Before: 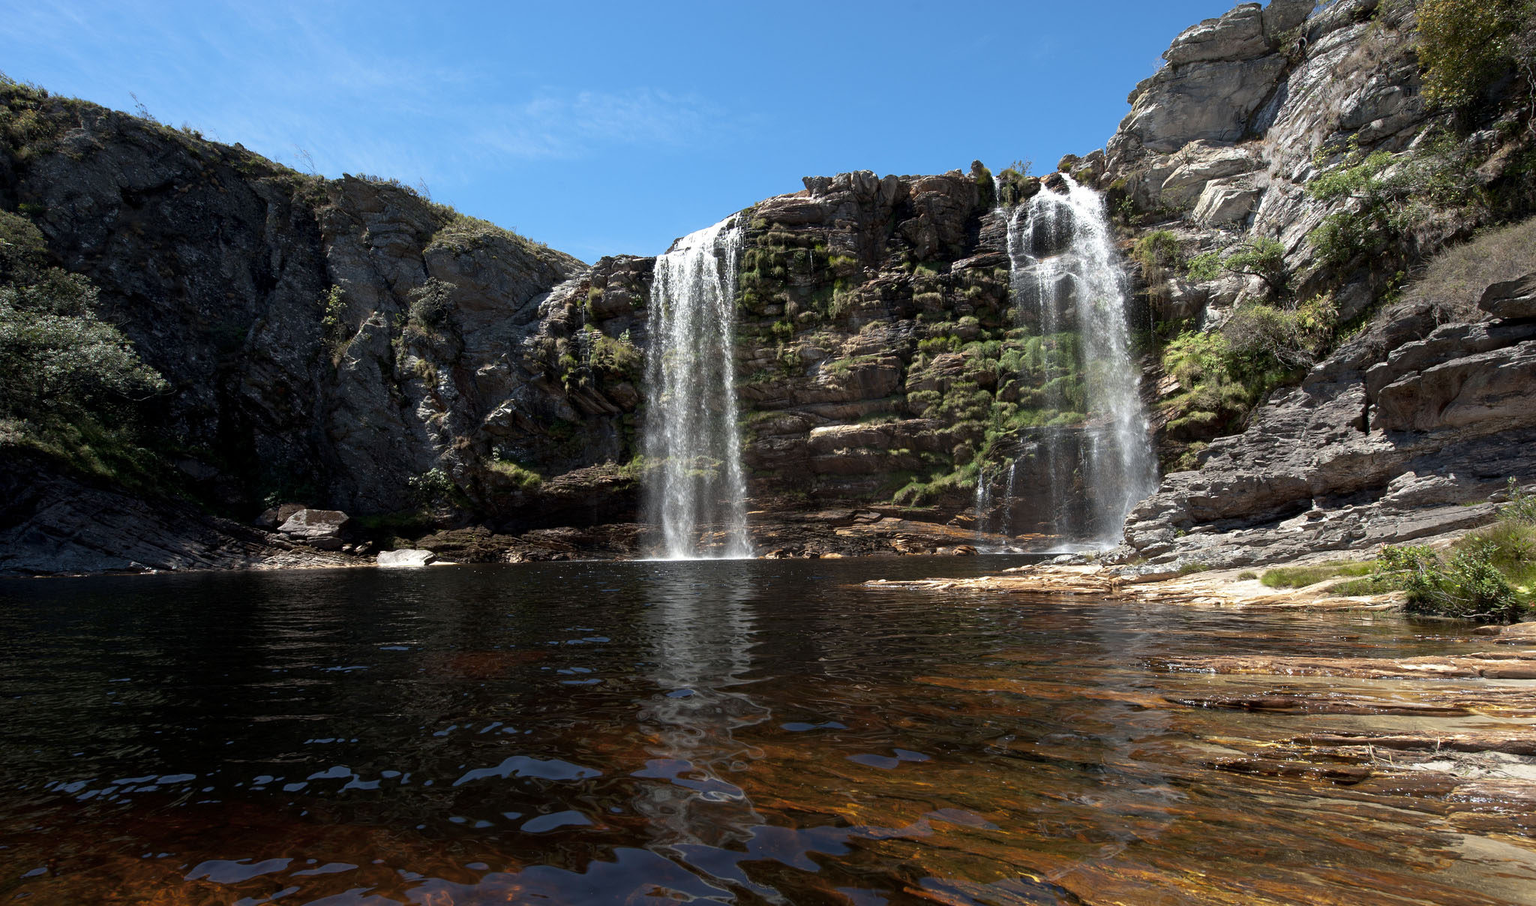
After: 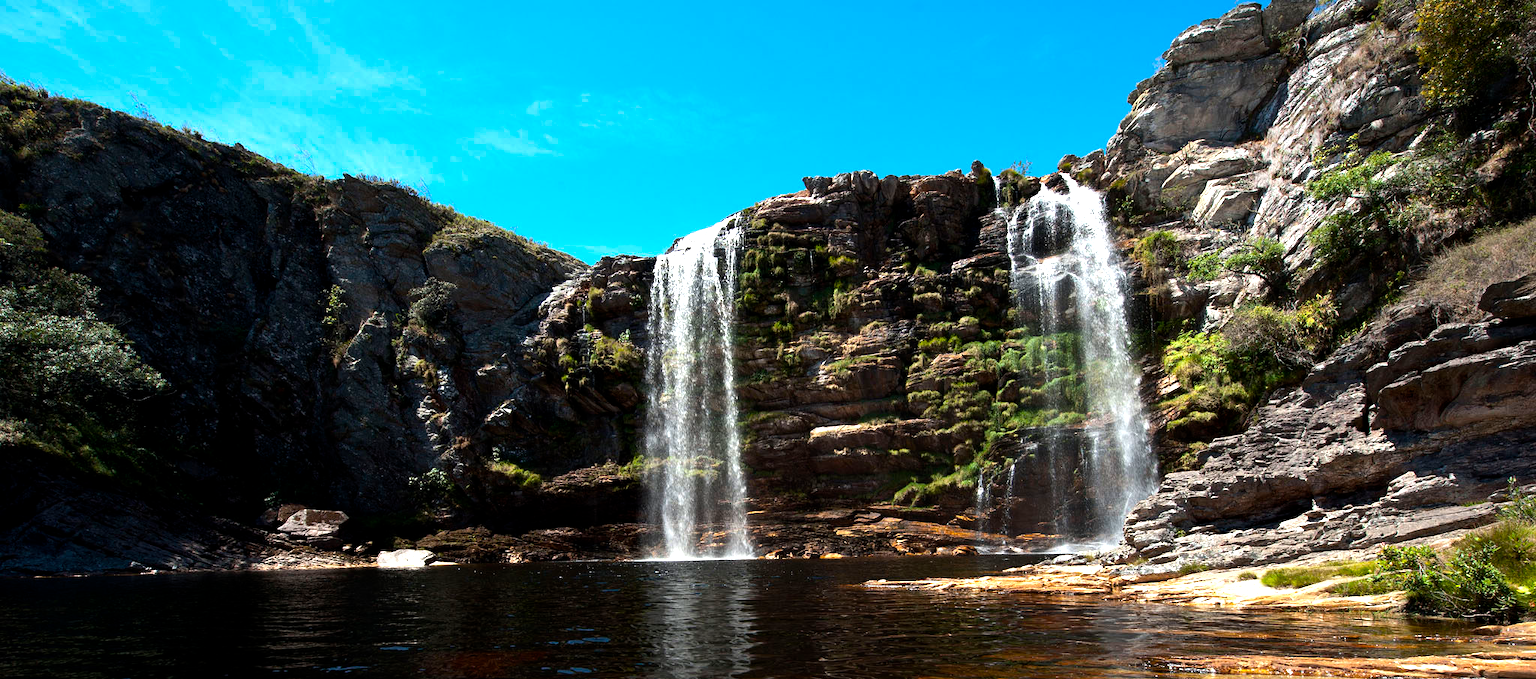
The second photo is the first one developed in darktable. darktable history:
crop: bottom 24.967%
color balance rgb: perceptual saturation grading › global saturation 25%, global vibrance 20%
tone equalizer: -8 EV -0.75 EV, -7 EV -0.7 EV, -6 EV -0.6 EV, -5 EV -0.4 EV, -3 EV 0.4 EV, -2 EV 0.6 EV, -1 EV 0.7 EV, +0 EV 0.75 EV, edges refinement/feathering 500, mask exposure compensation -1.57 EV, preserve details no
